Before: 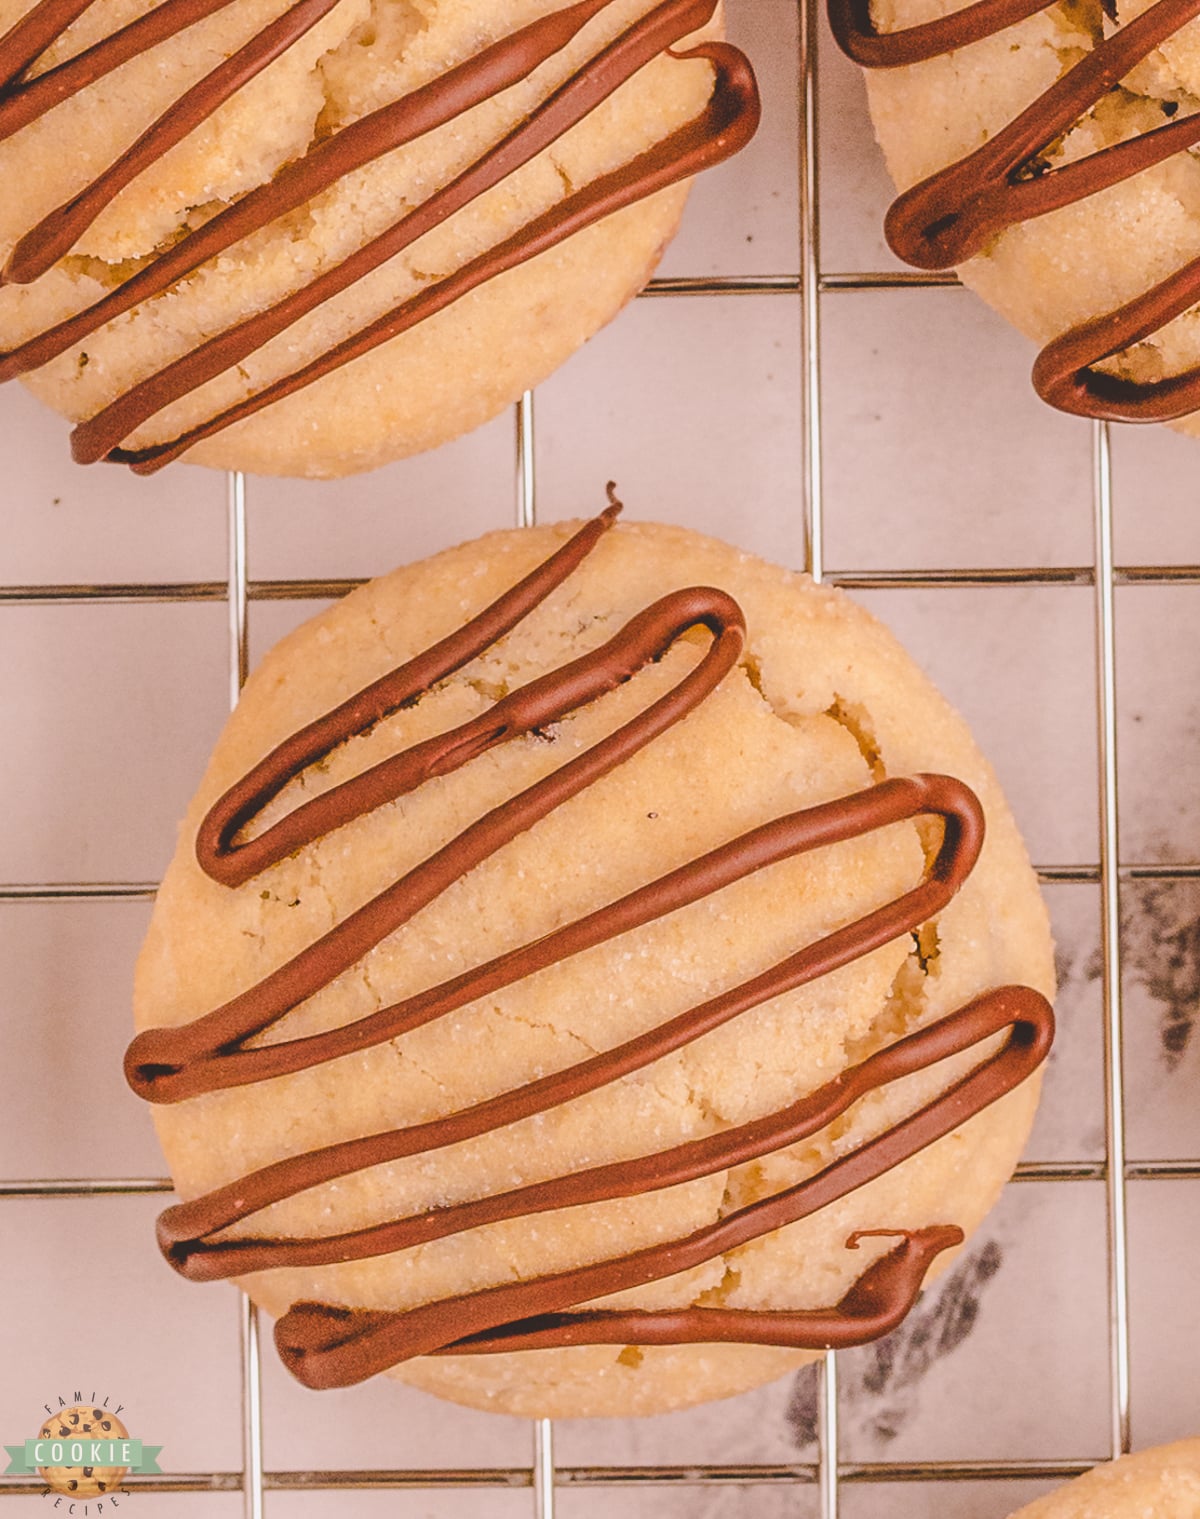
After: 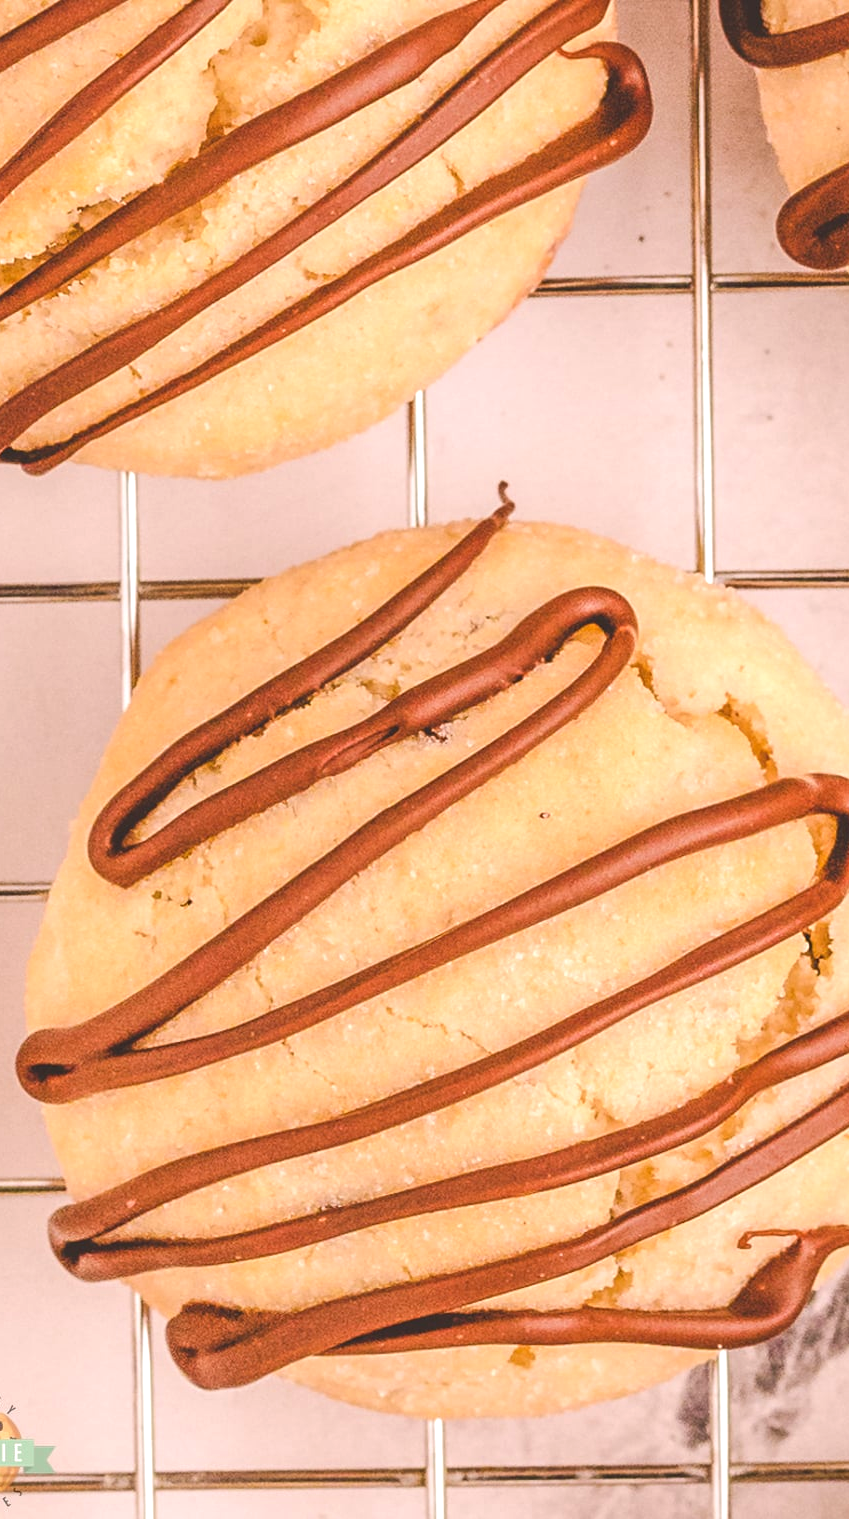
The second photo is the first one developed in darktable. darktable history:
crop and rotate: left 9.061%, right 20.142%
exposure: black level correction 0.001, exposure 0.5 EV, compensate exposure bias true, compensate highlight preservation false
